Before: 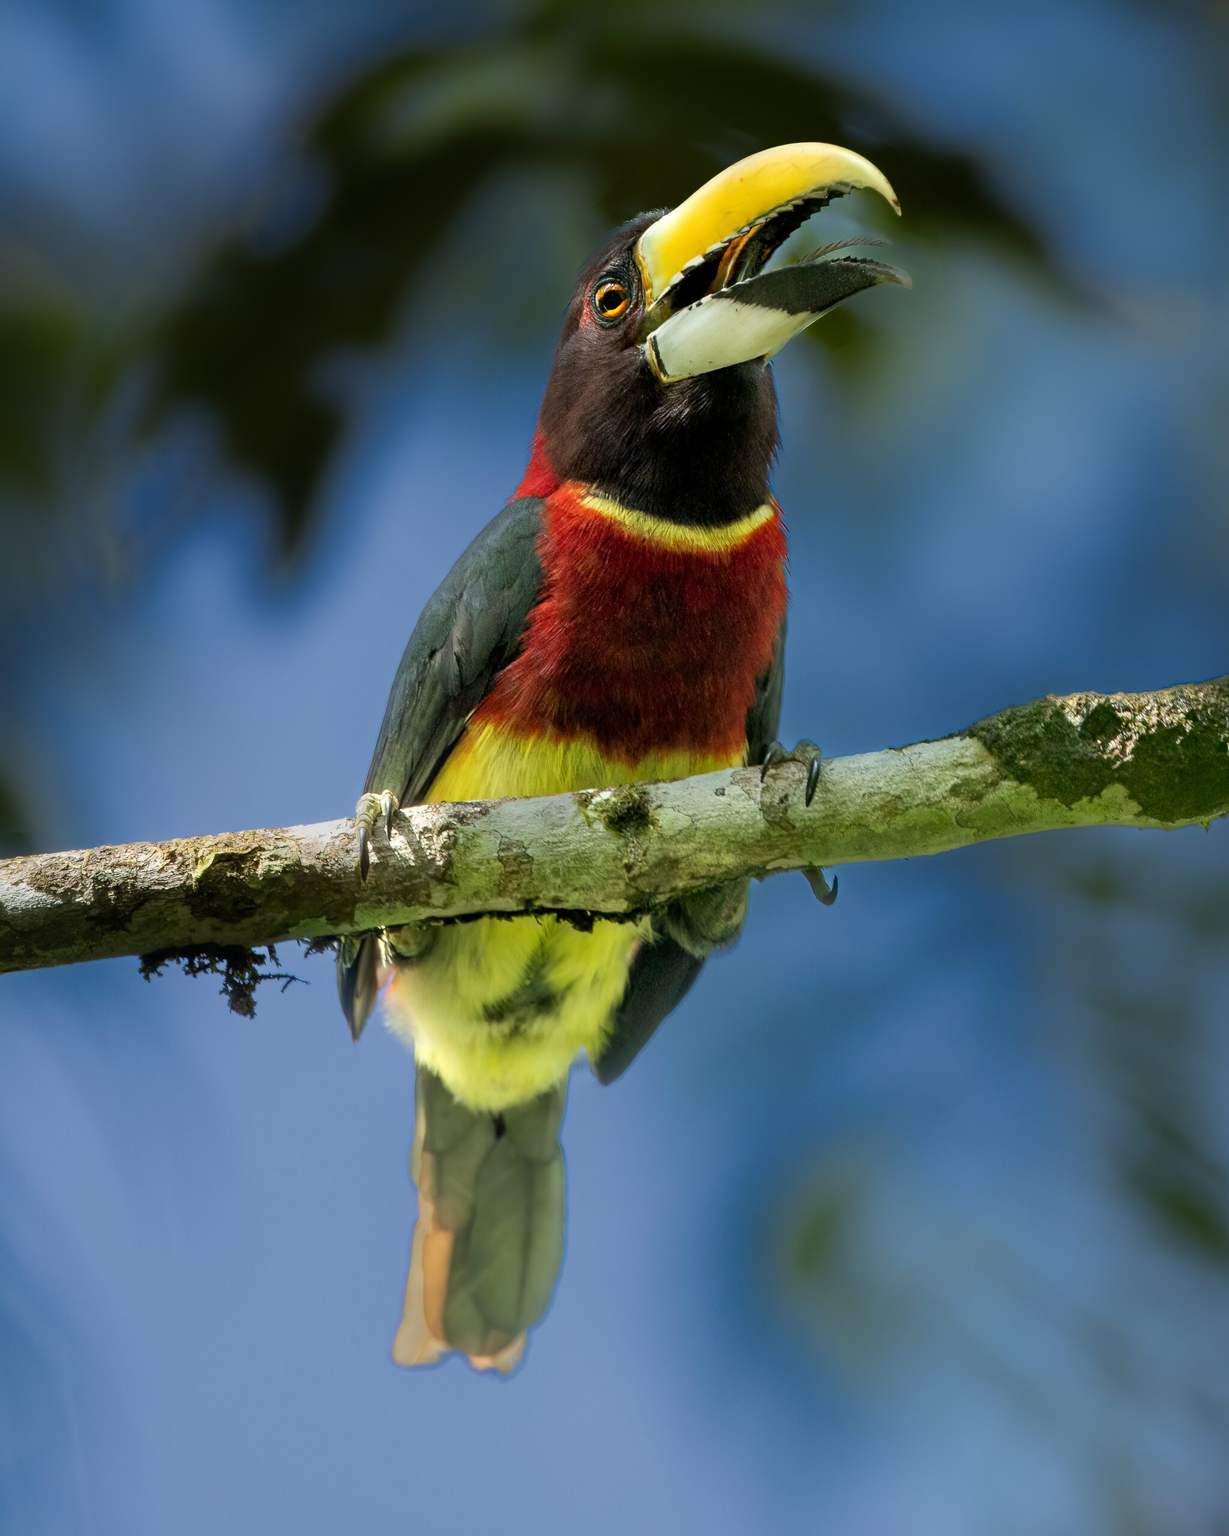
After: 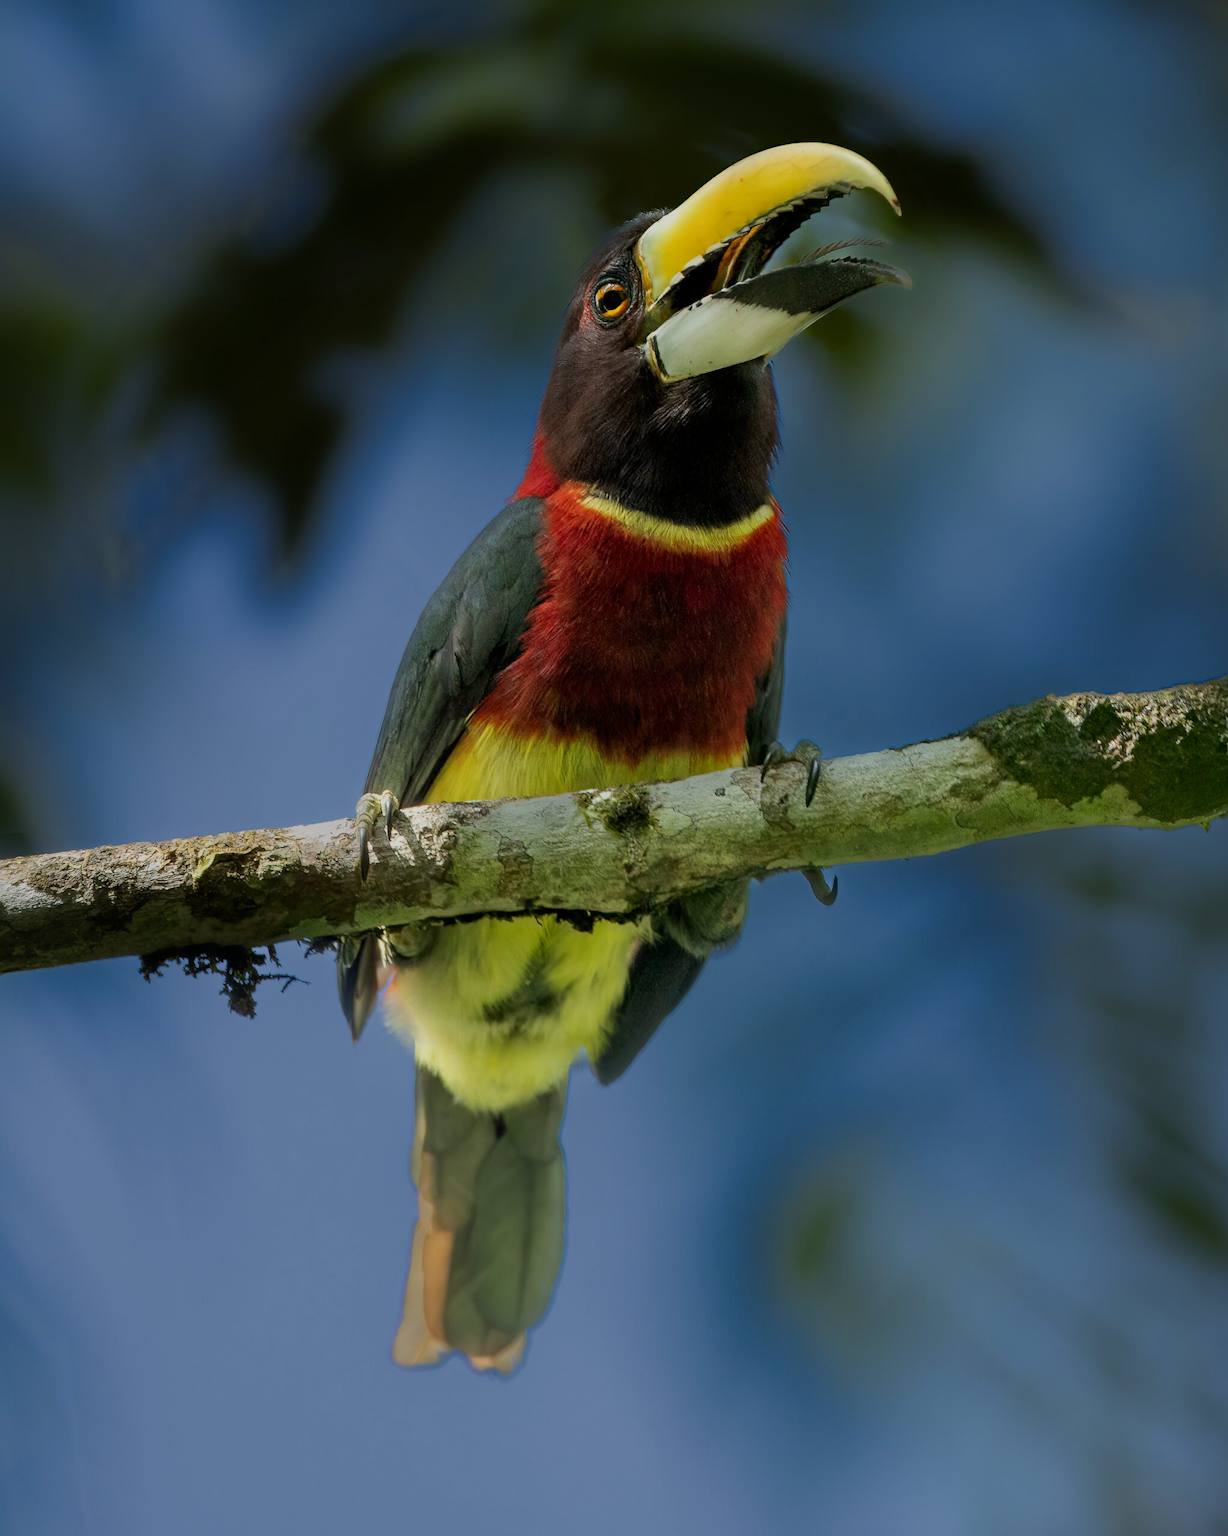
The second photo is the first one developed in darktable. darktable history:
exposure: exposure -0.588 EV, compensate highlight preservation false
